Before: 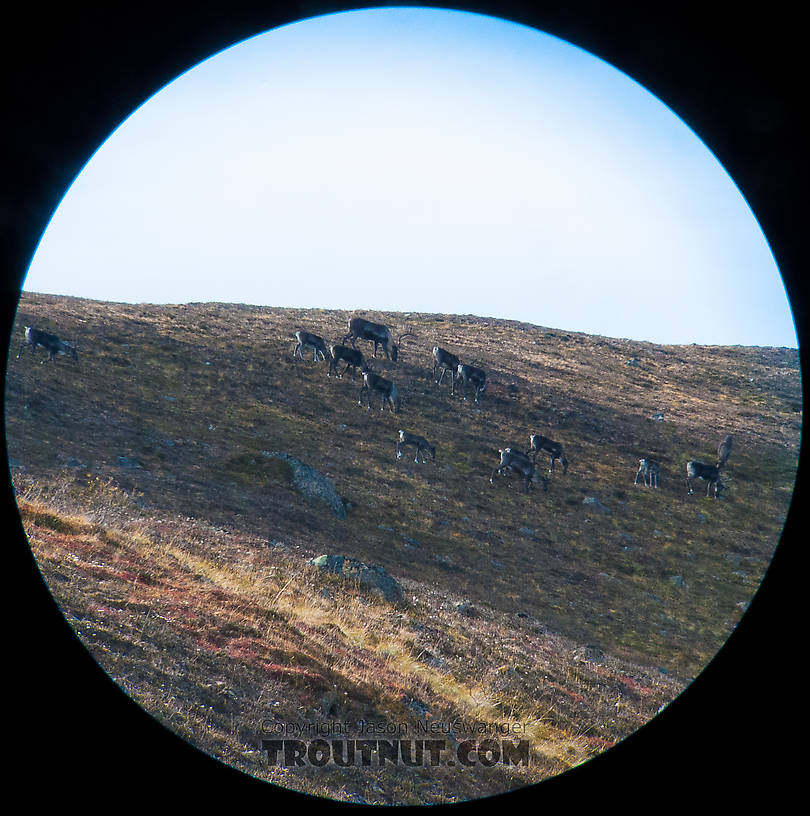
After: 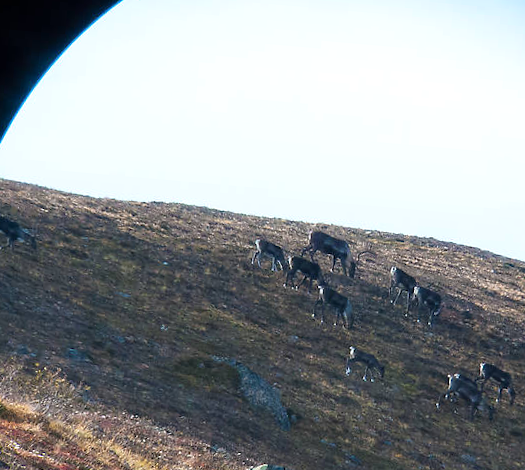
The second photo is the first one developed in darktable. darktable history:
crop and rotate: angle -4.99°, left 2.122%, top 6.945%, right 27.566%, bottom 30.519%
shadows and highlights: shadows -12.5, white point adjustment 4, highlights 28.33
